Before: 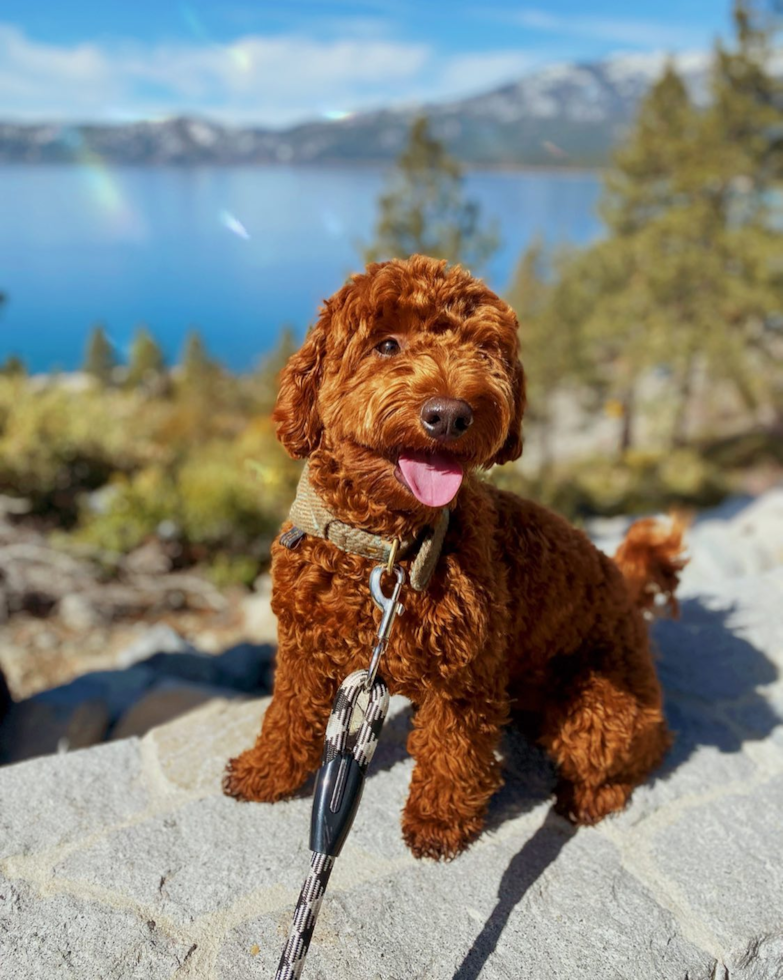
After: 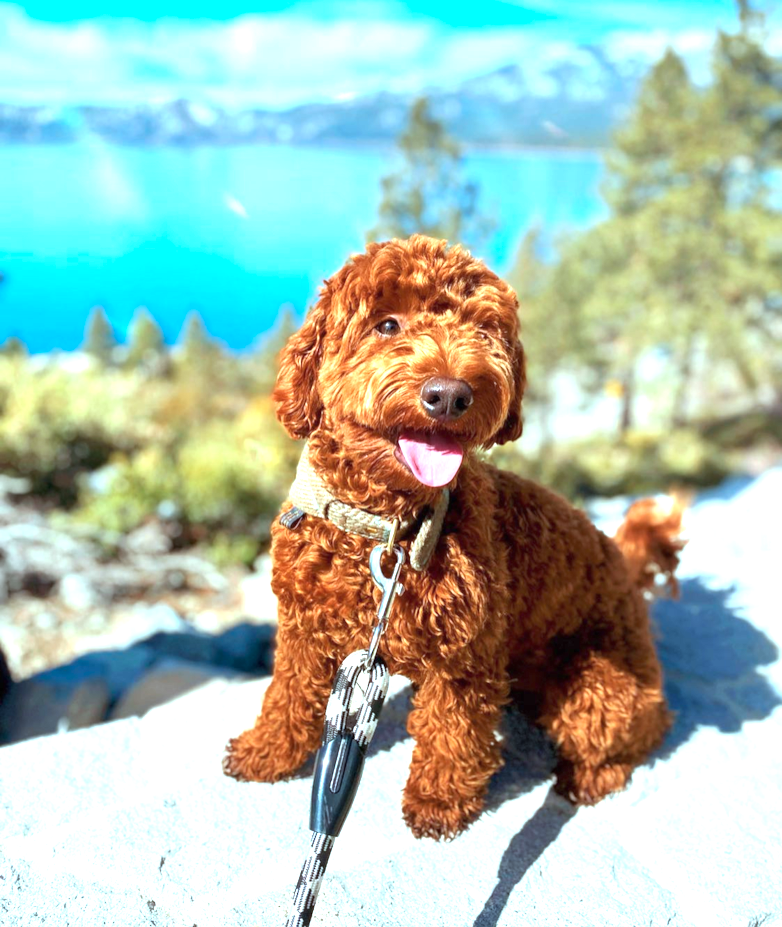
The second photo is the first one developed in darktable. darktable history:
exposure: black level correction 0, exposure 1.411 EV, compensate highlight preservation false
color correction: highlights a* -12.05, highlights b* -15.5
crop and rotate: top 2.222%, bottom 3.107%
